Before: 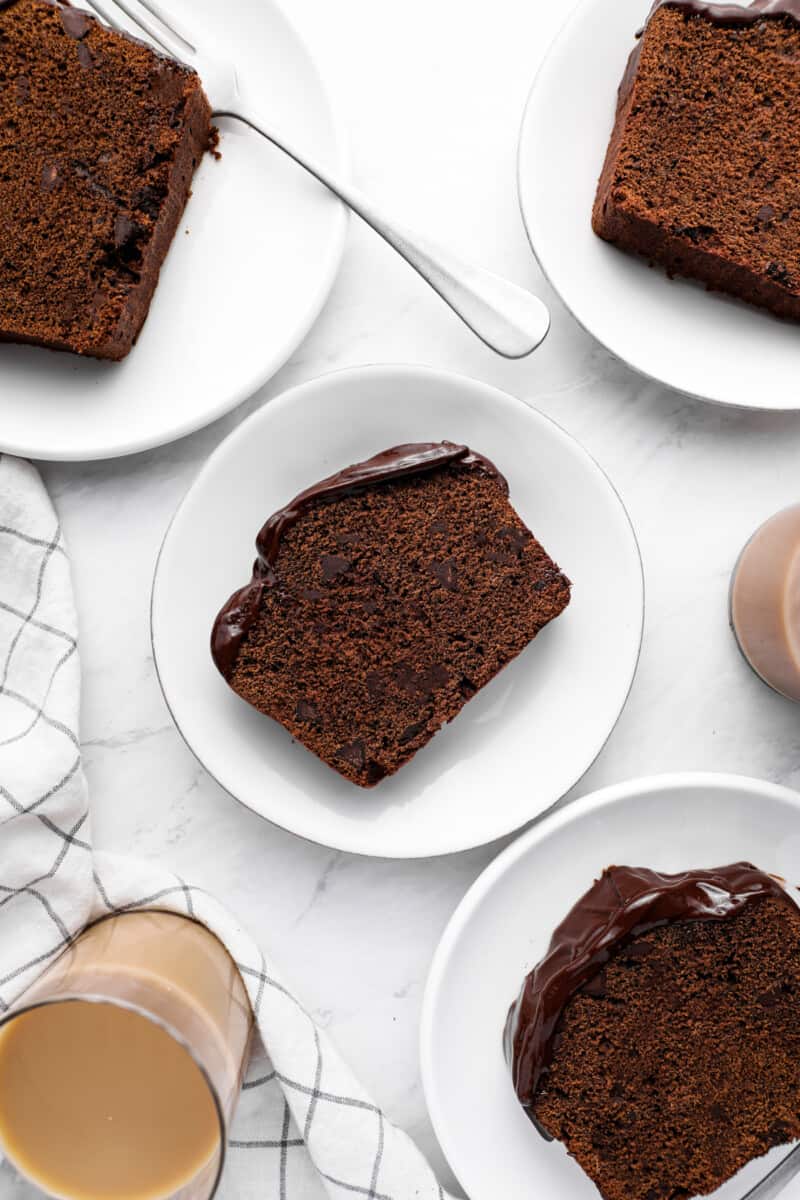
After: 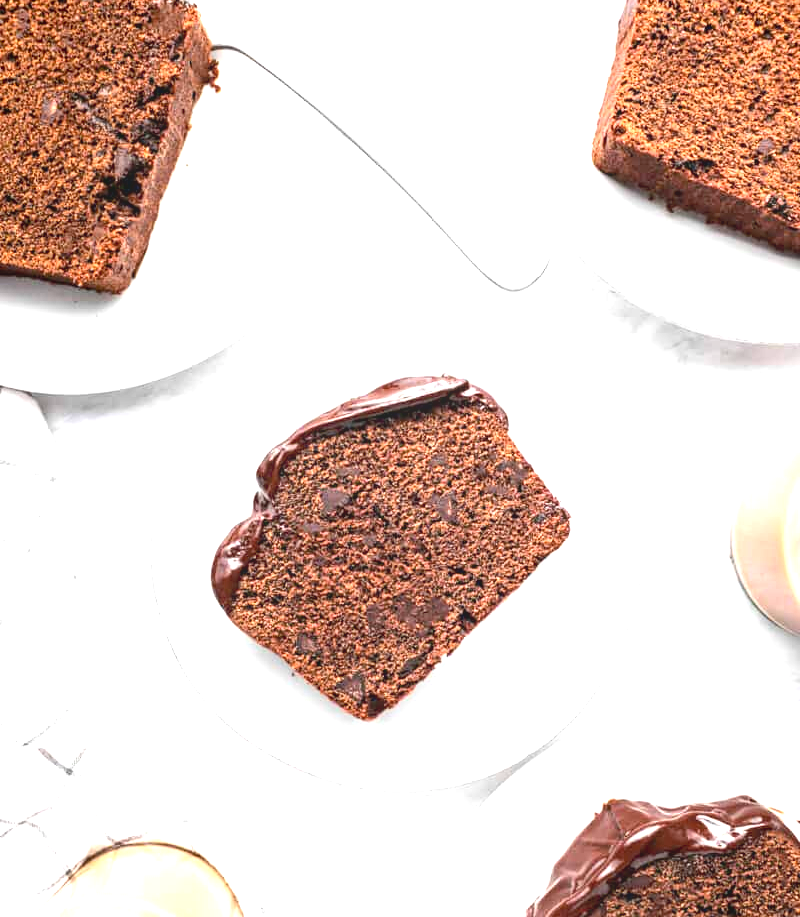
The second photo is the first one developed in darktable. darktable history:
contrast brightness saturation: contrast 0.151, brightness 0.054
local contrast: detail 115%
crop: top 5.587%, bottom 17.927%
exposure: black level correction 0.001, exposure 1.806 EV, compensate highlight preservation false
